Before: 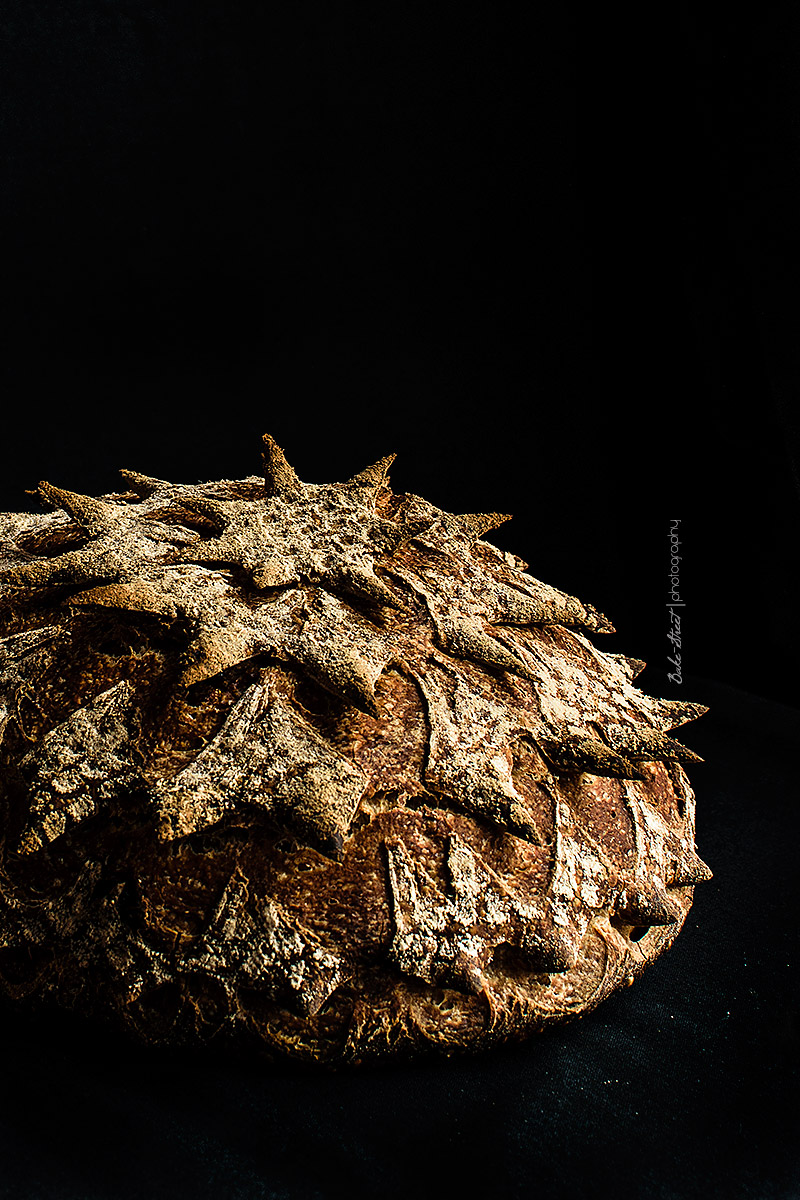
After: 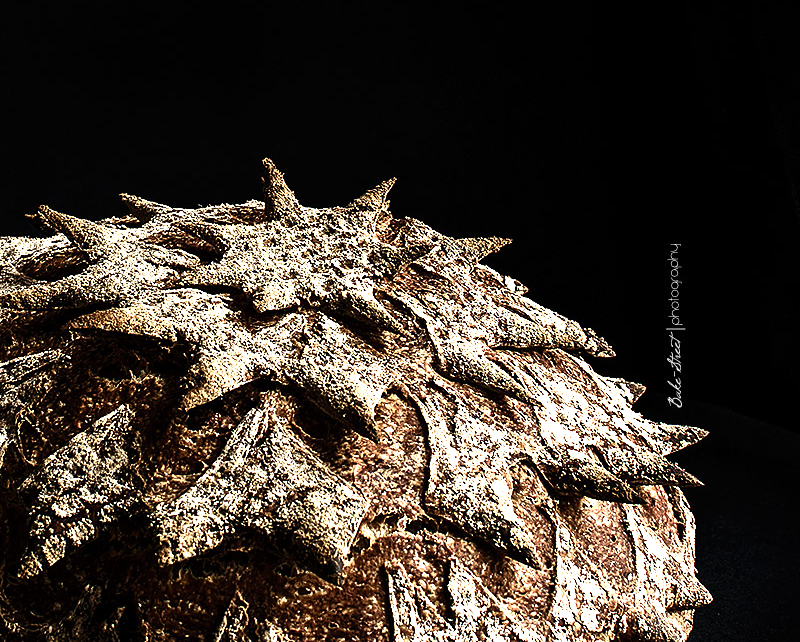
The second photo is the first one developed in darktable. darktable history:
crop and rotate: top 23.043%, bottom 23.437%
color balance rgb: perceptual saturation grading › highlights -31.88%, perceptual saturation grading › mid-tones 5.8%, perceptual saturation grading › shadows 18.12%, perceptual brilliance grading › highlights 3.62%, perceptual brilliance grading › mid-tones -18.12%, perceptual brilliance grading › shadows -41.3%
exposure: exposure 1.25 EV, compensate exposure bias true, compensate highlight preservation false
